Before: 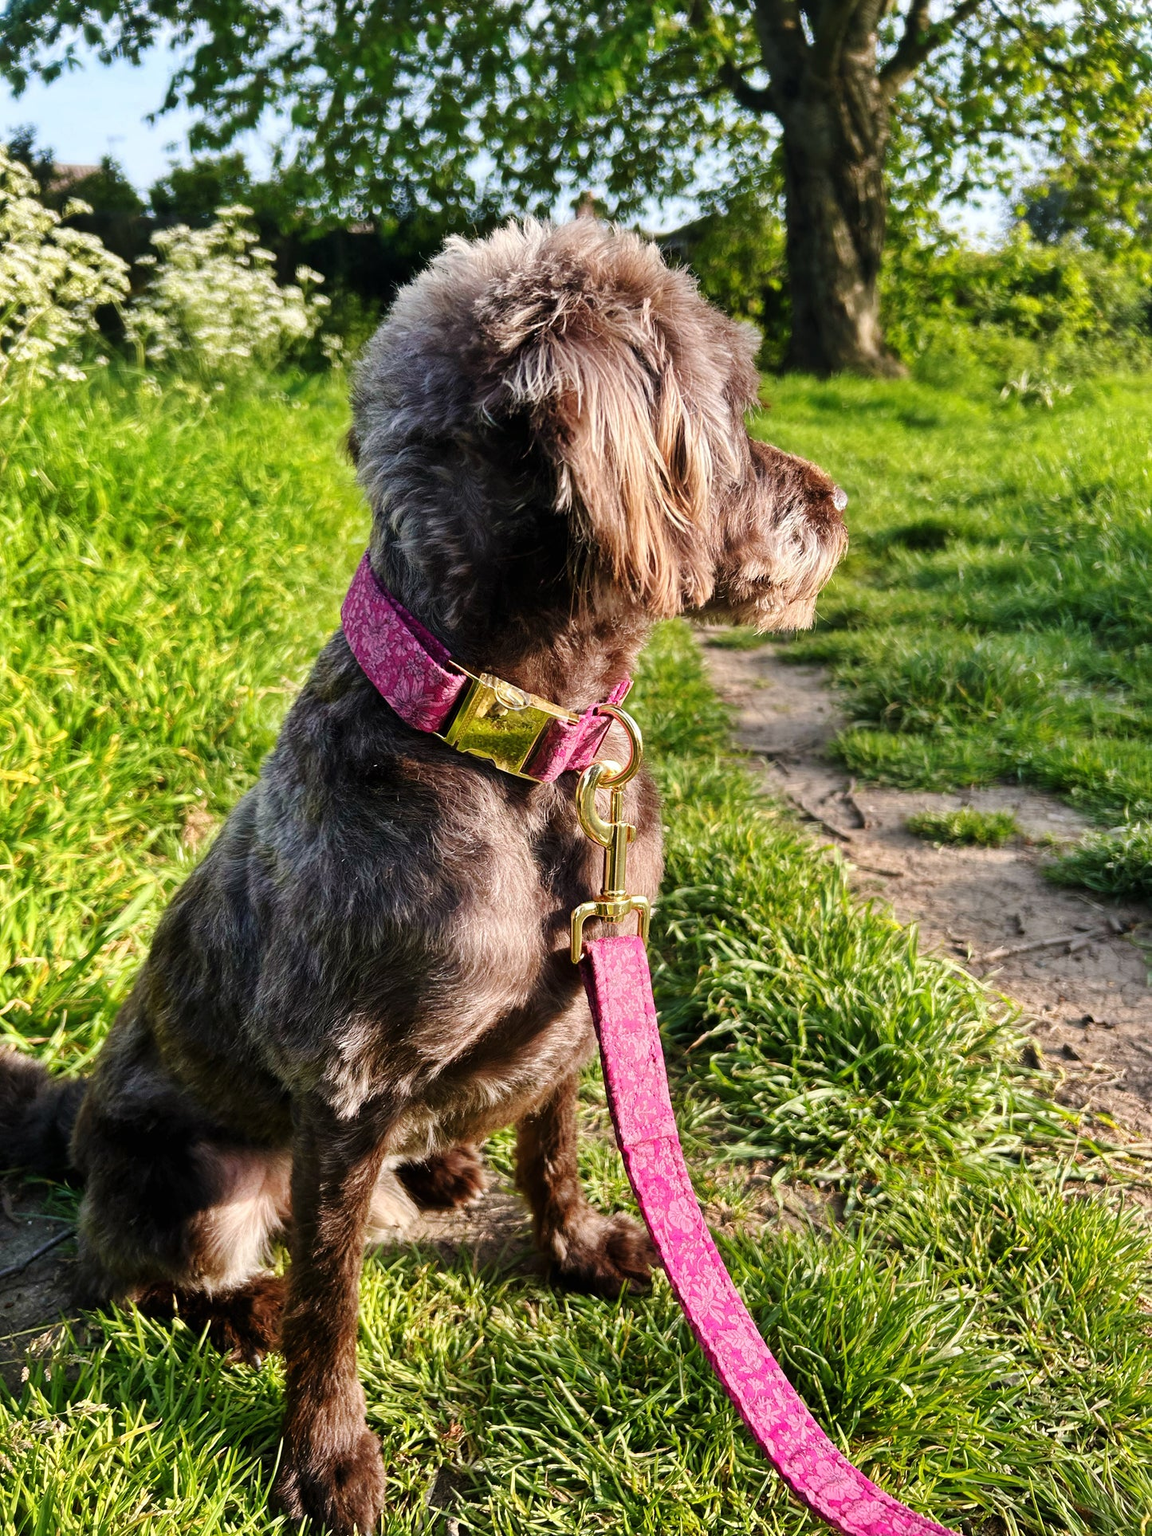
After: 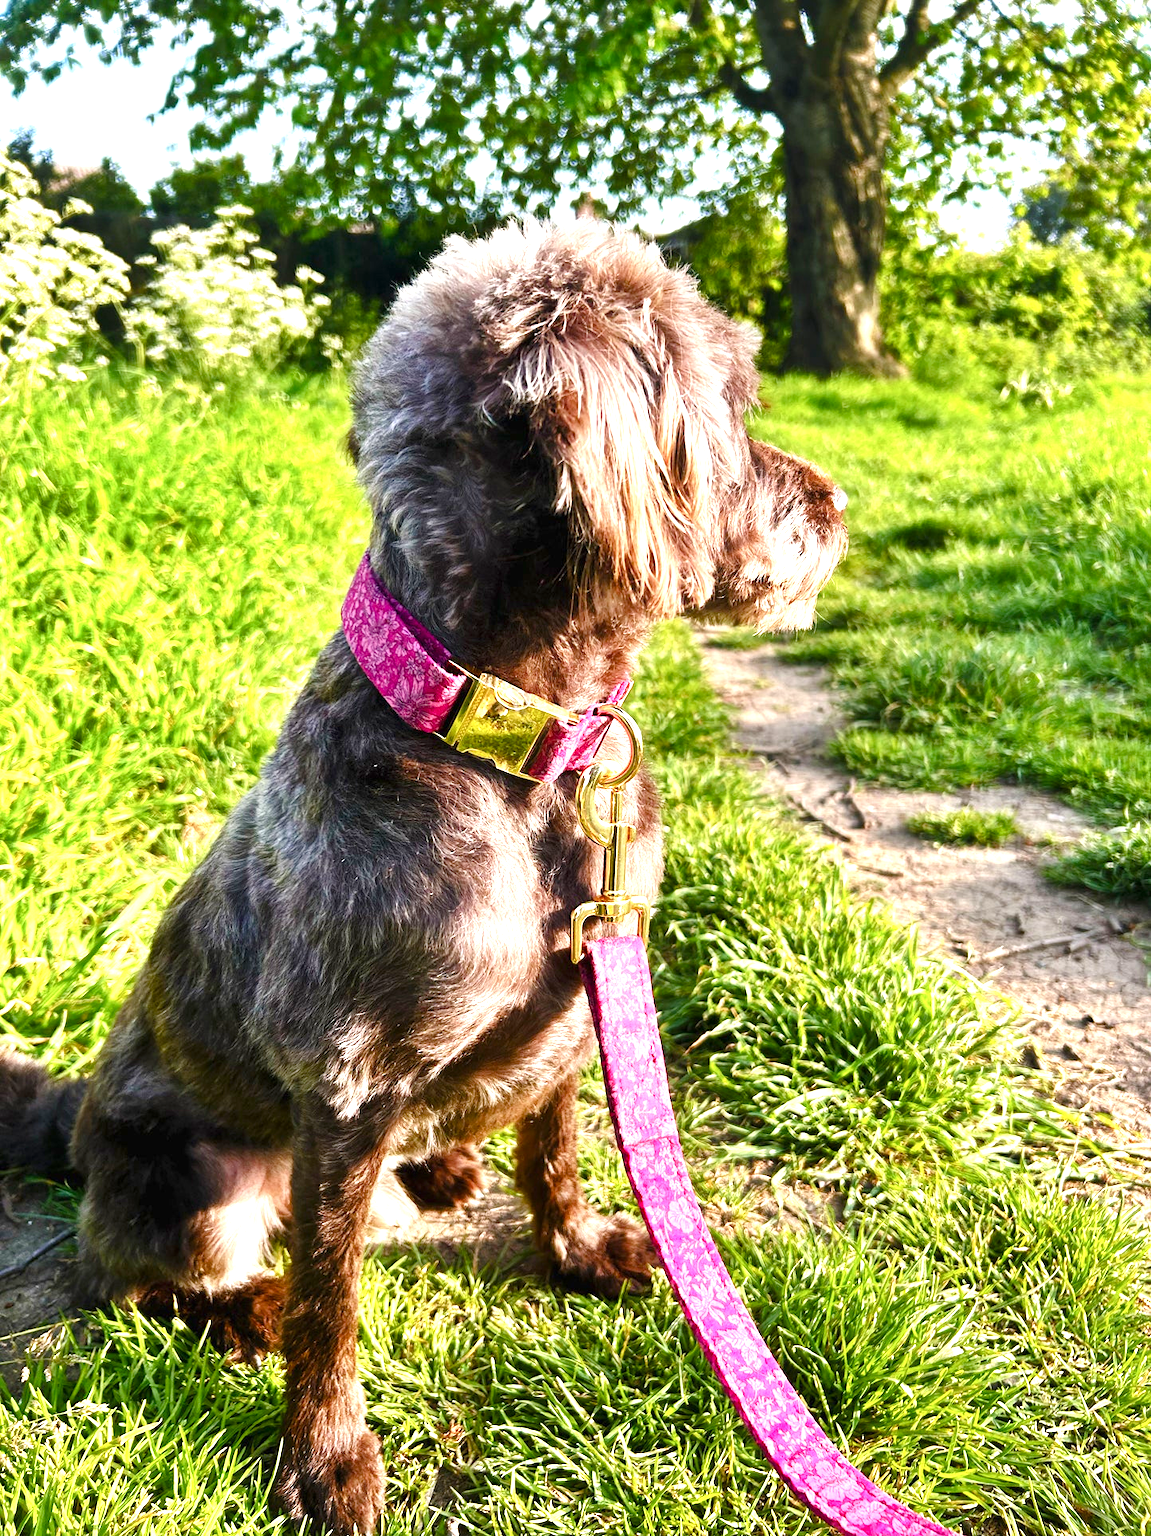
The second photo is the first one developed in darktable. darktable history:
exposure: black level correction 0, exposure 1.1 EV, compensate exposure bias true, compensate highlight preservation false
color balance rgb: perceptual saturation grading › global saturation 20%, perceptual saturation grading › highlights -25%, perceptual saturation grading › shadows 25%
